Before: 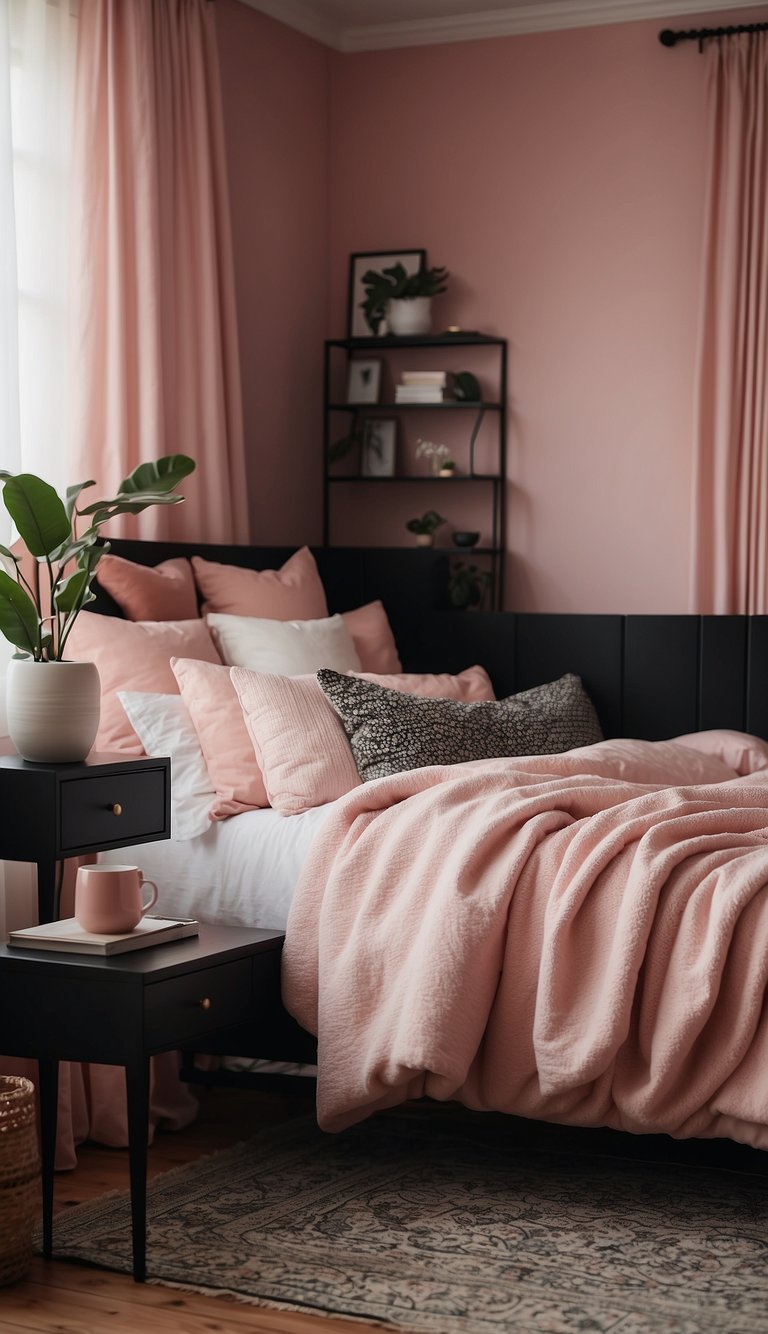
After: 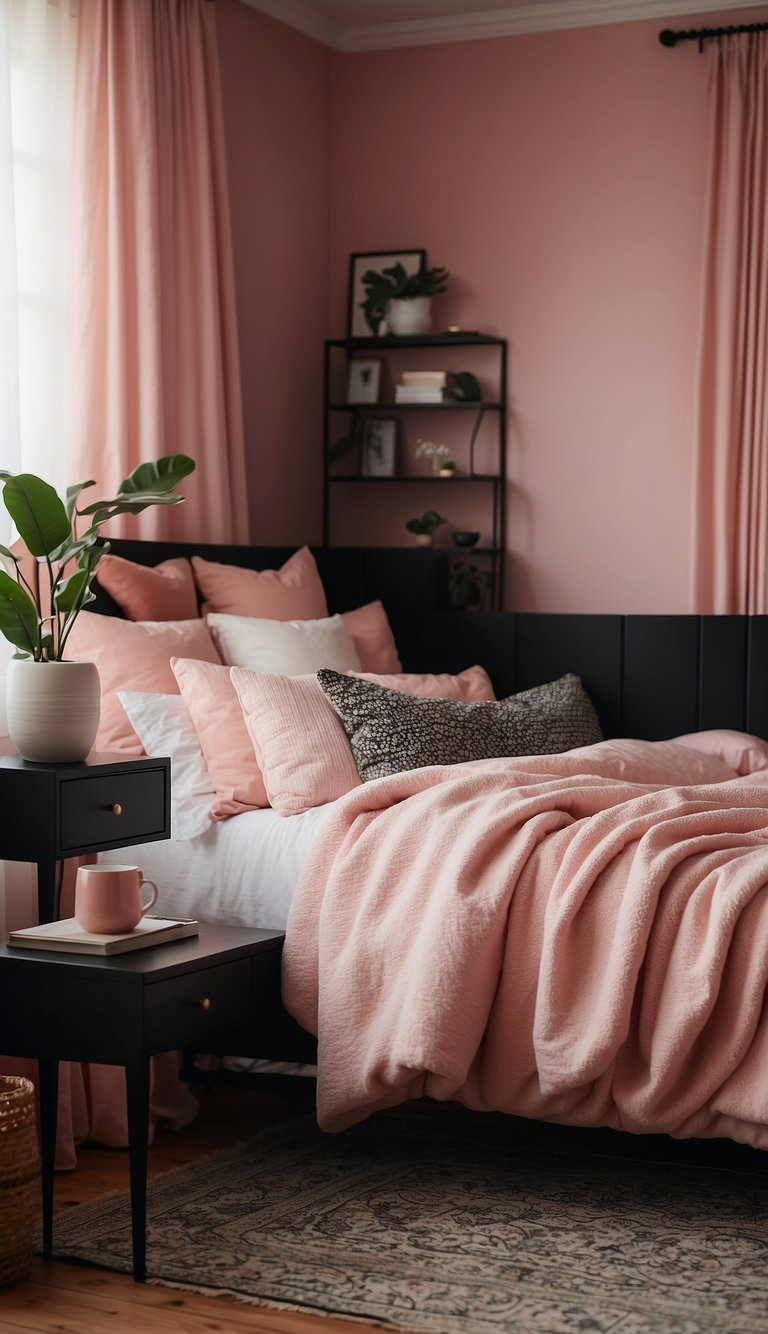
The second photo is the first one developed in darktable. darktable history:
contrast brightness saturation: saturation 0.13
shadows and highlights: shadows -23.08, highlights 46.15, soften with gaussian
